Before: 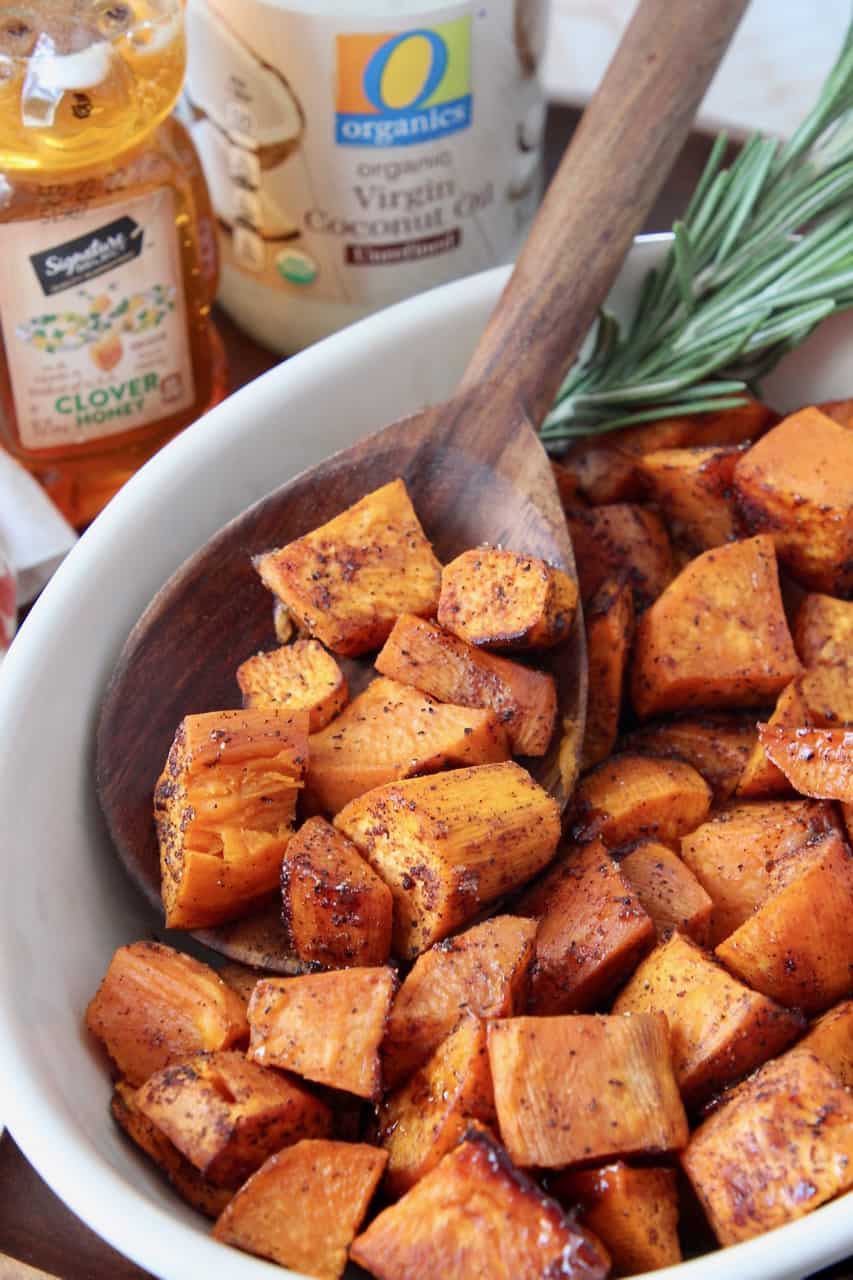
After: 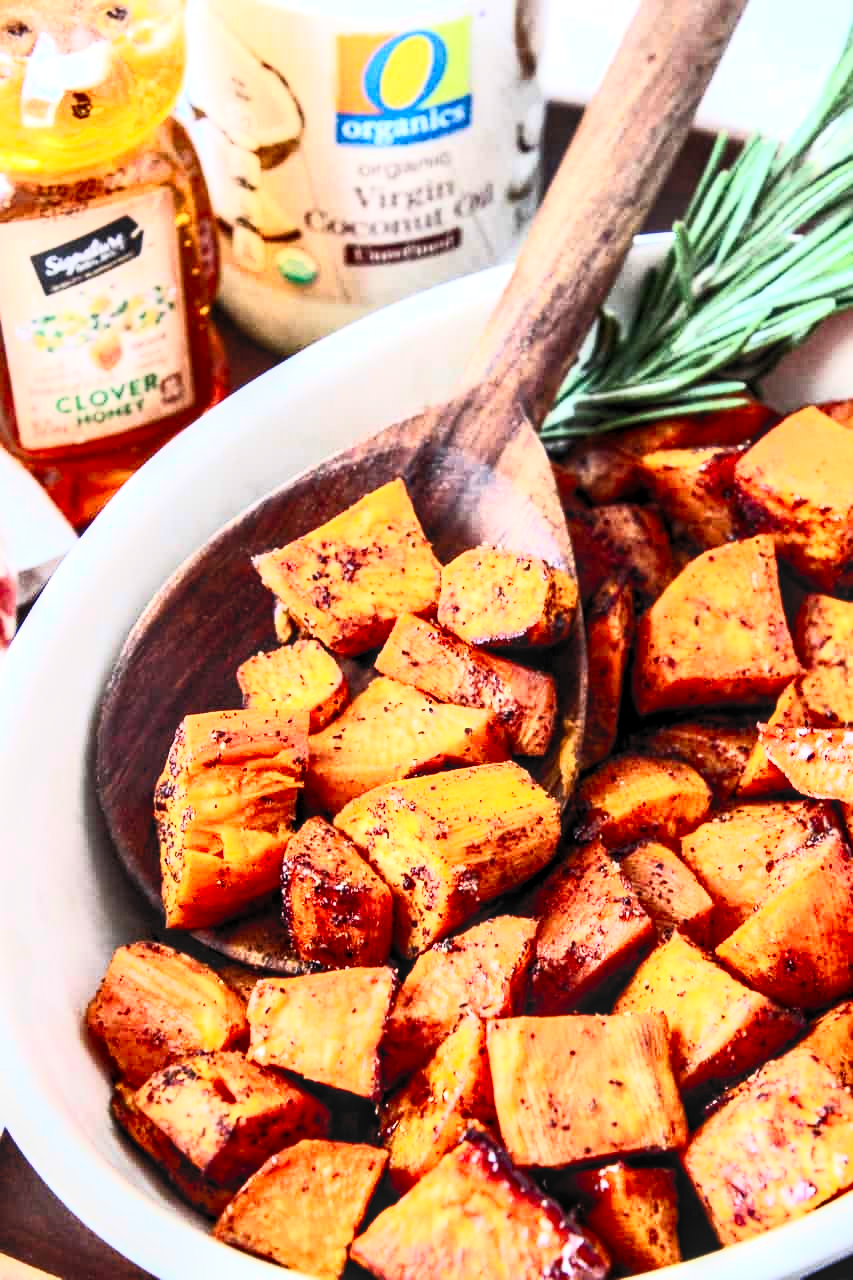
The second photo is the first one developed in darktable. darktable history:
contrast brightness saturation: contrast 0.816, brightness 0.589, saturation 0.576
filmic rgb: black relative exposure -7.76 EV, white relative exposure 4.41 EV, threshold 5.94 EV, target black luminance 0%, hardness 3.75, latitude 50.69%, contrast 1.075, highlights saturation mix 9.33%, shadows ↔ highlights balance -0.261%, enable highlight reconstruction true
local contrast: highlights 62%, detail 143%, midtone range 0.429
